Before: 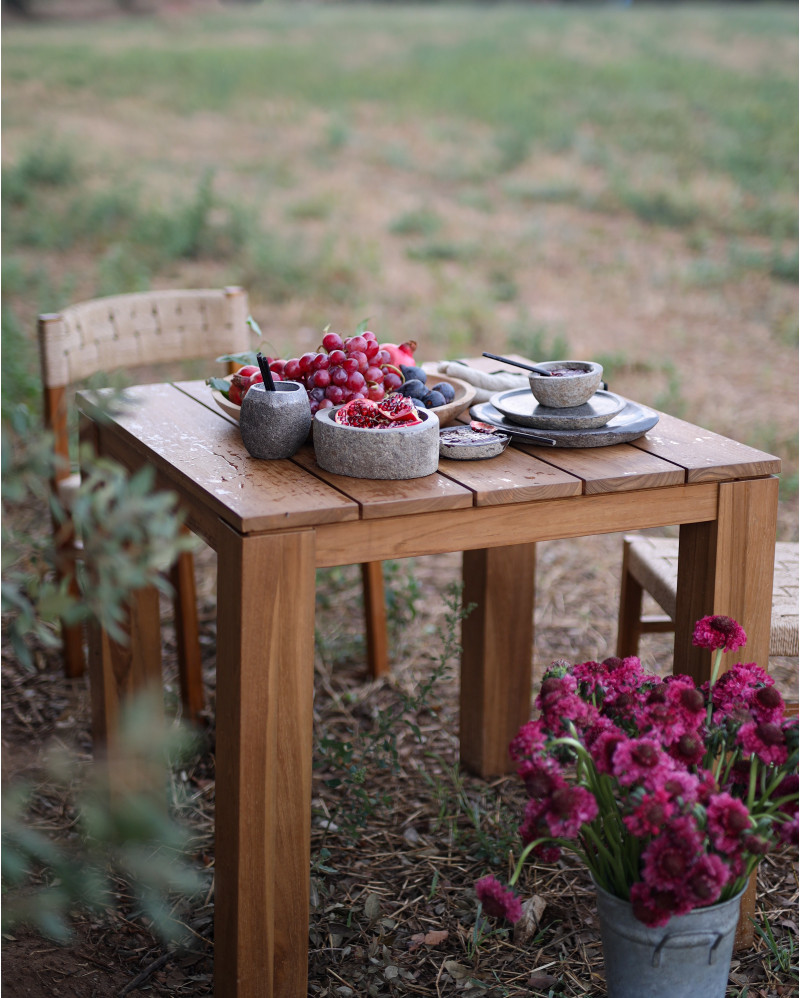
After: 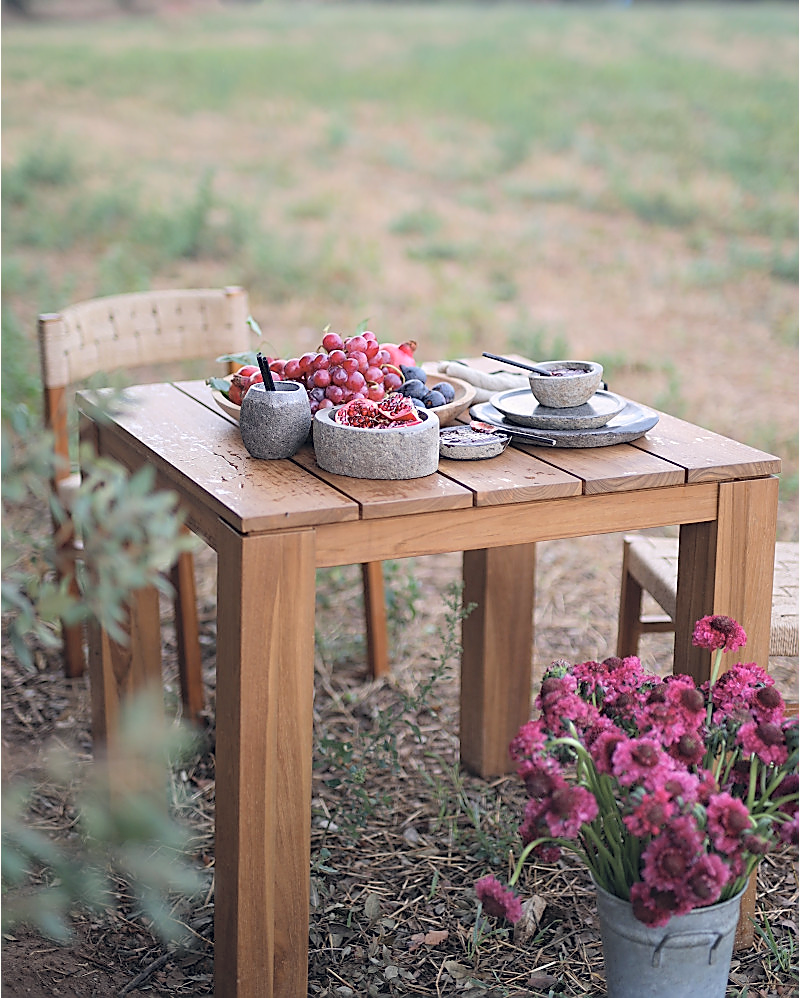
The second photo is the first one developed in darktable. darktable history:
color correction: highlights a* 0.347, highlights b* 2.74, shadows a* -1.09, shadows b* -4.56
sharpen: radius 1.417, amount 1.264, threshold 0.796
contrast brightness saturation: brightness 0.278
